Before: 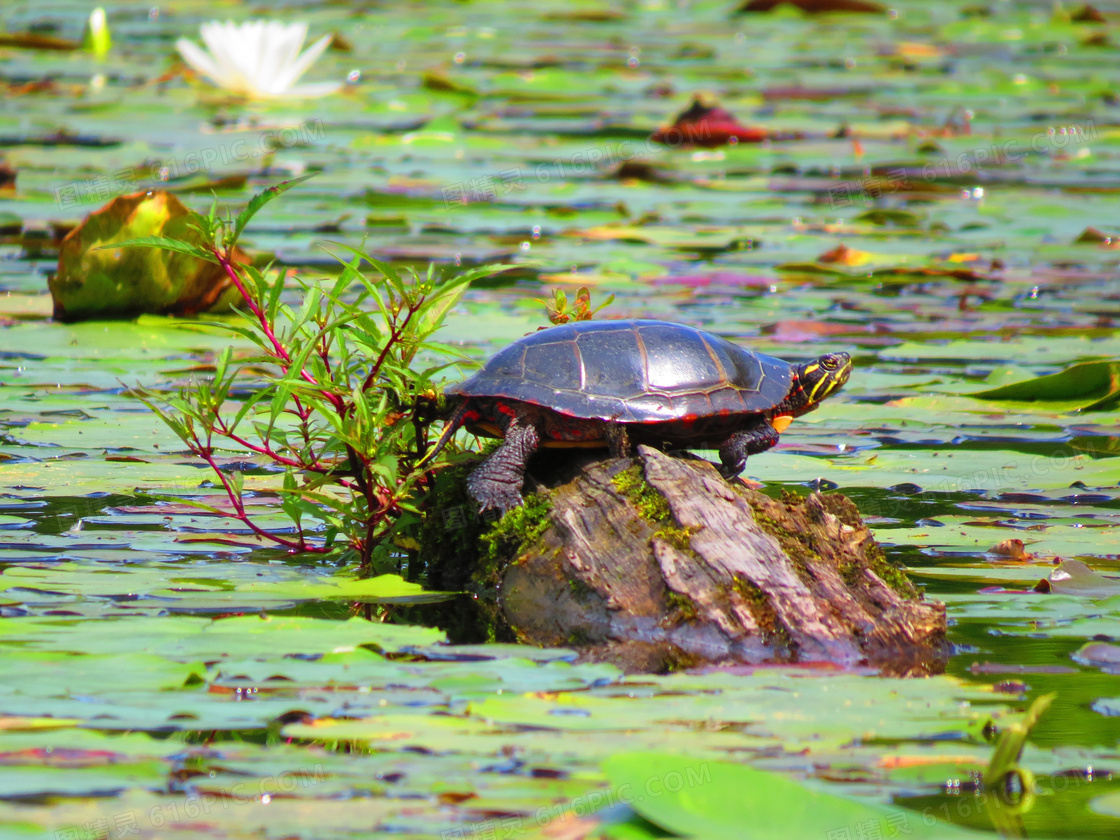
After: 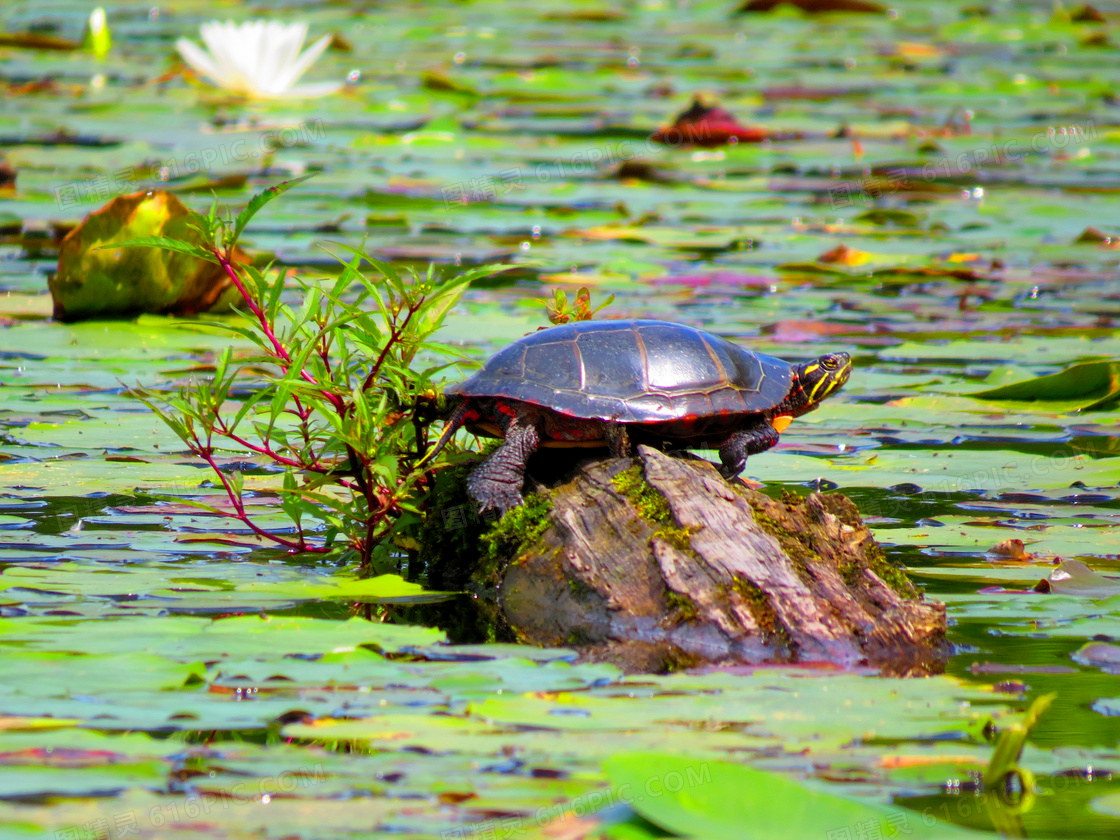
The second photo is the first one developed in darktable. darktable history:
color balance rgb: global offset › luminance -0.488%, linear chroma grading › shadows -8.617%, linear chroma grading › global chroma 9.788%, perceptual saturation grading › global saturation 0.744%
